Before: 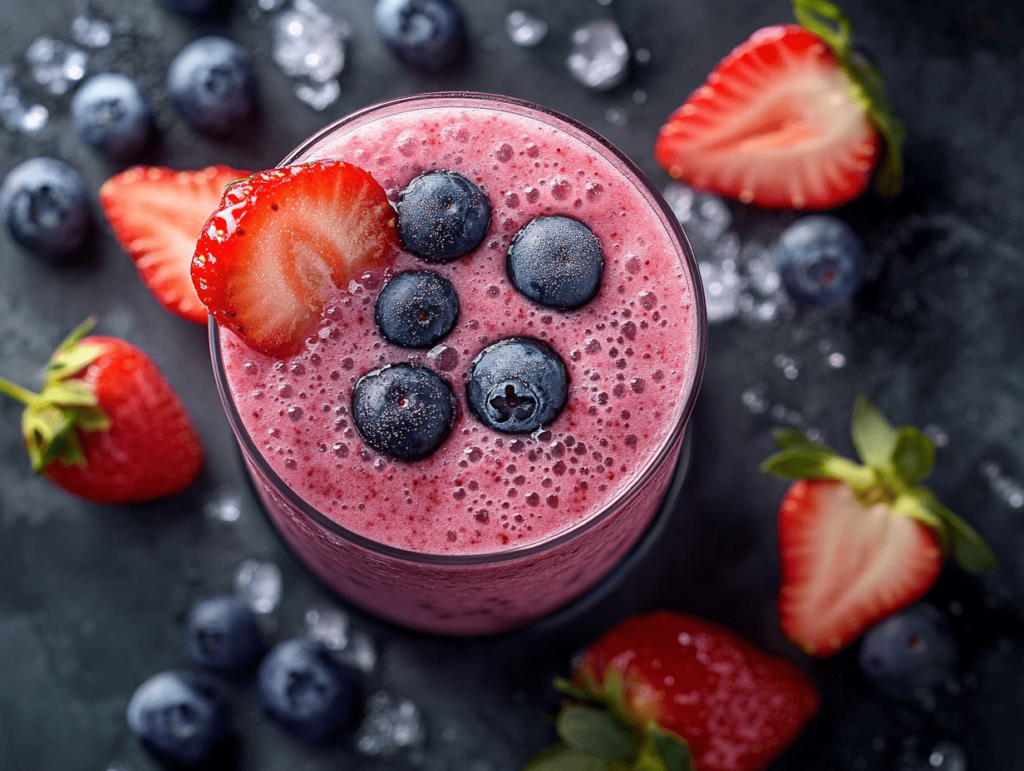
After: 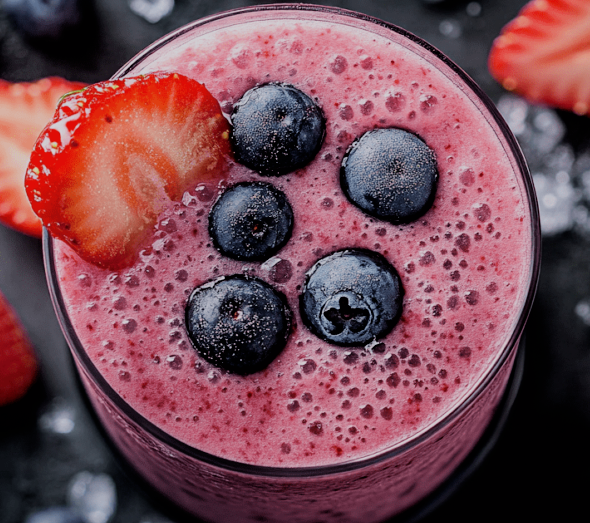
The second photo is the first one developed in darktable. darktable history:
filmic rgb: black relative exposure -4.72 EV, white relative exposure 4.81 EV, hardness 2.34, latitude 36.28%, contrast 1.047, highlights saturation mix 1.32%, shadows ↔ highlights balance 1.19%, iterations of high-quality reconstruction 10
crop: left 16.231%, top 11.52%, right 26.136%, bottom 20.63%
